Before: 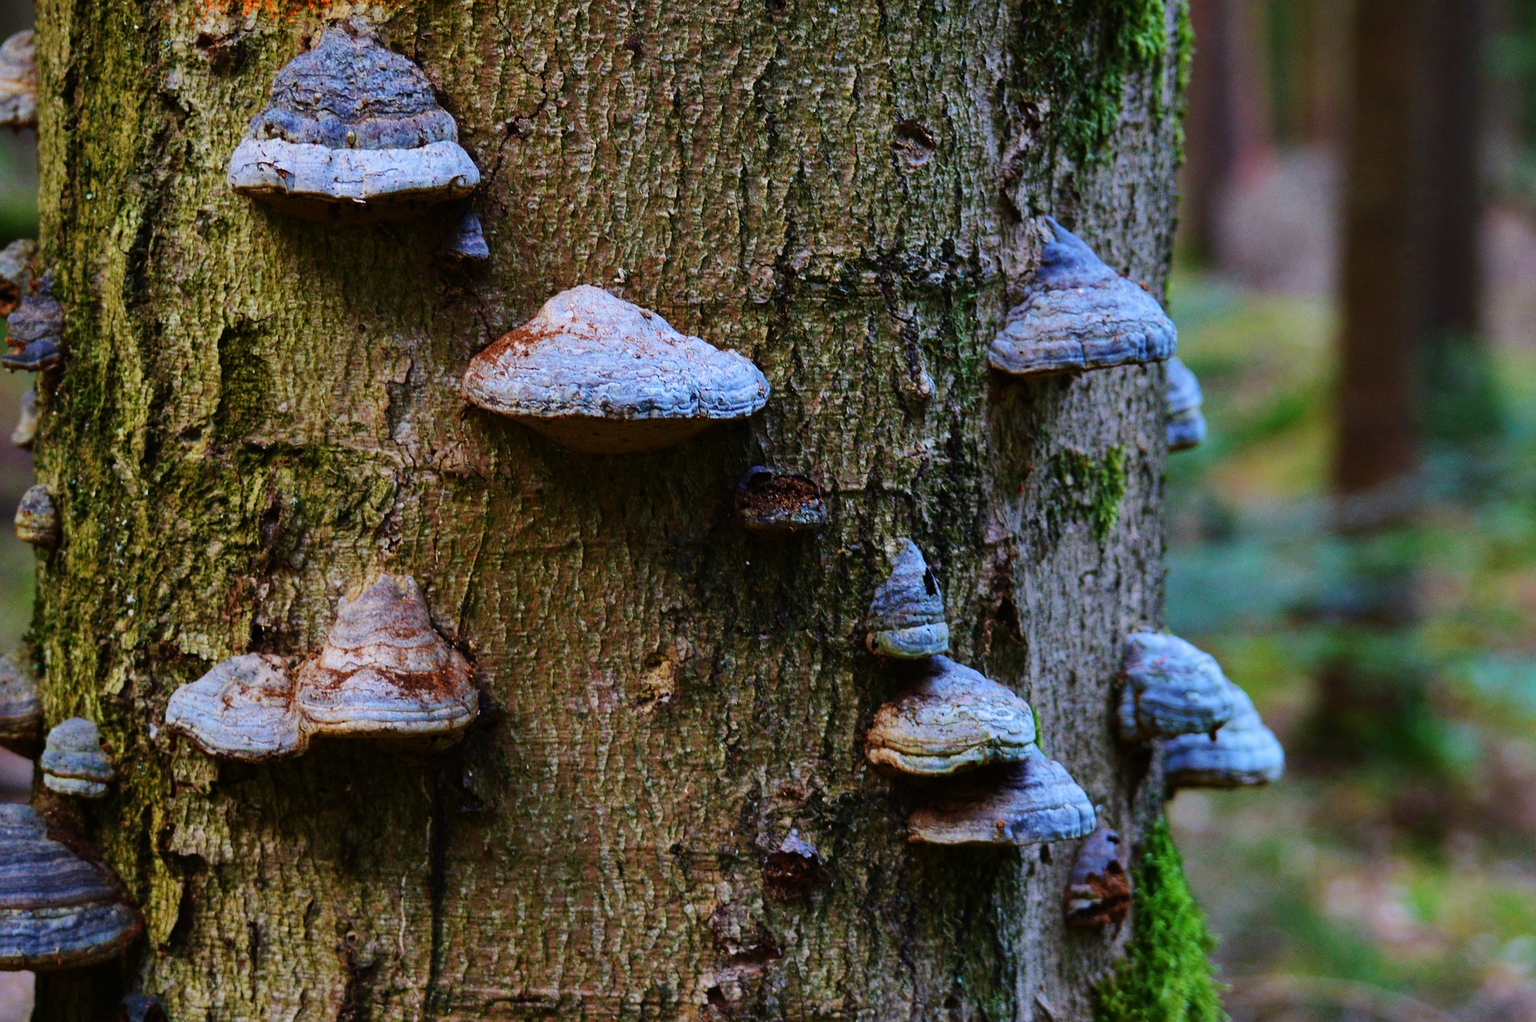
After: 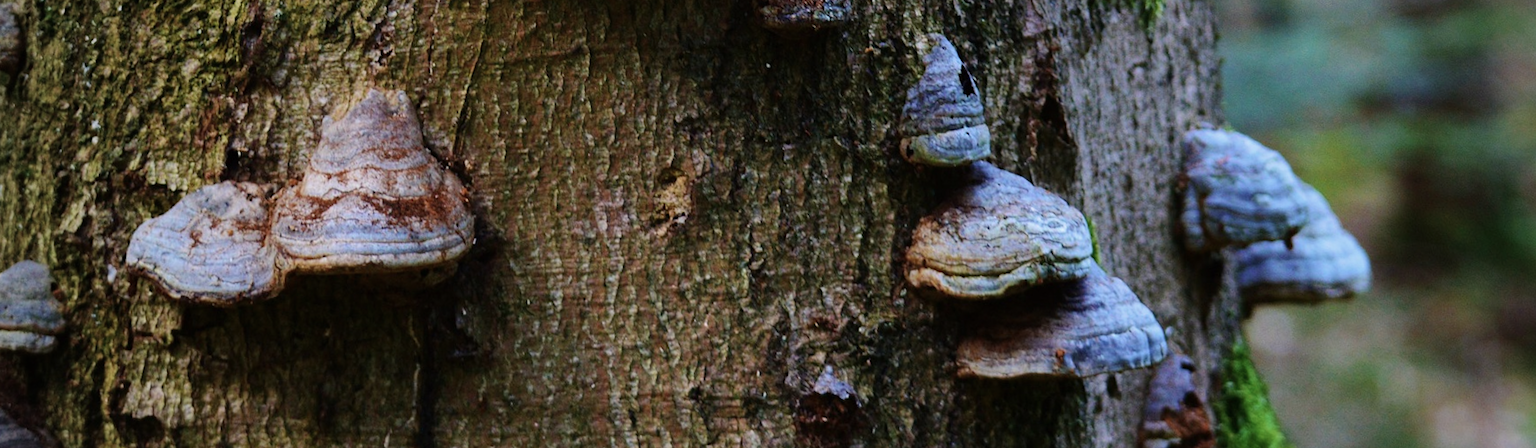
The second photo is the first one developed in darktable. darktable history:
contrast brightness saturation: saturation -0.17
rotate and perspective: rotation -1.68°, lens shift (vertical) -0.146, crop left 0.049, crop right 0.912, crop top 0.032, crop bottom 0.96
vignetting: on, module defaults
crop: top 45.551%, bottom 12.262%
